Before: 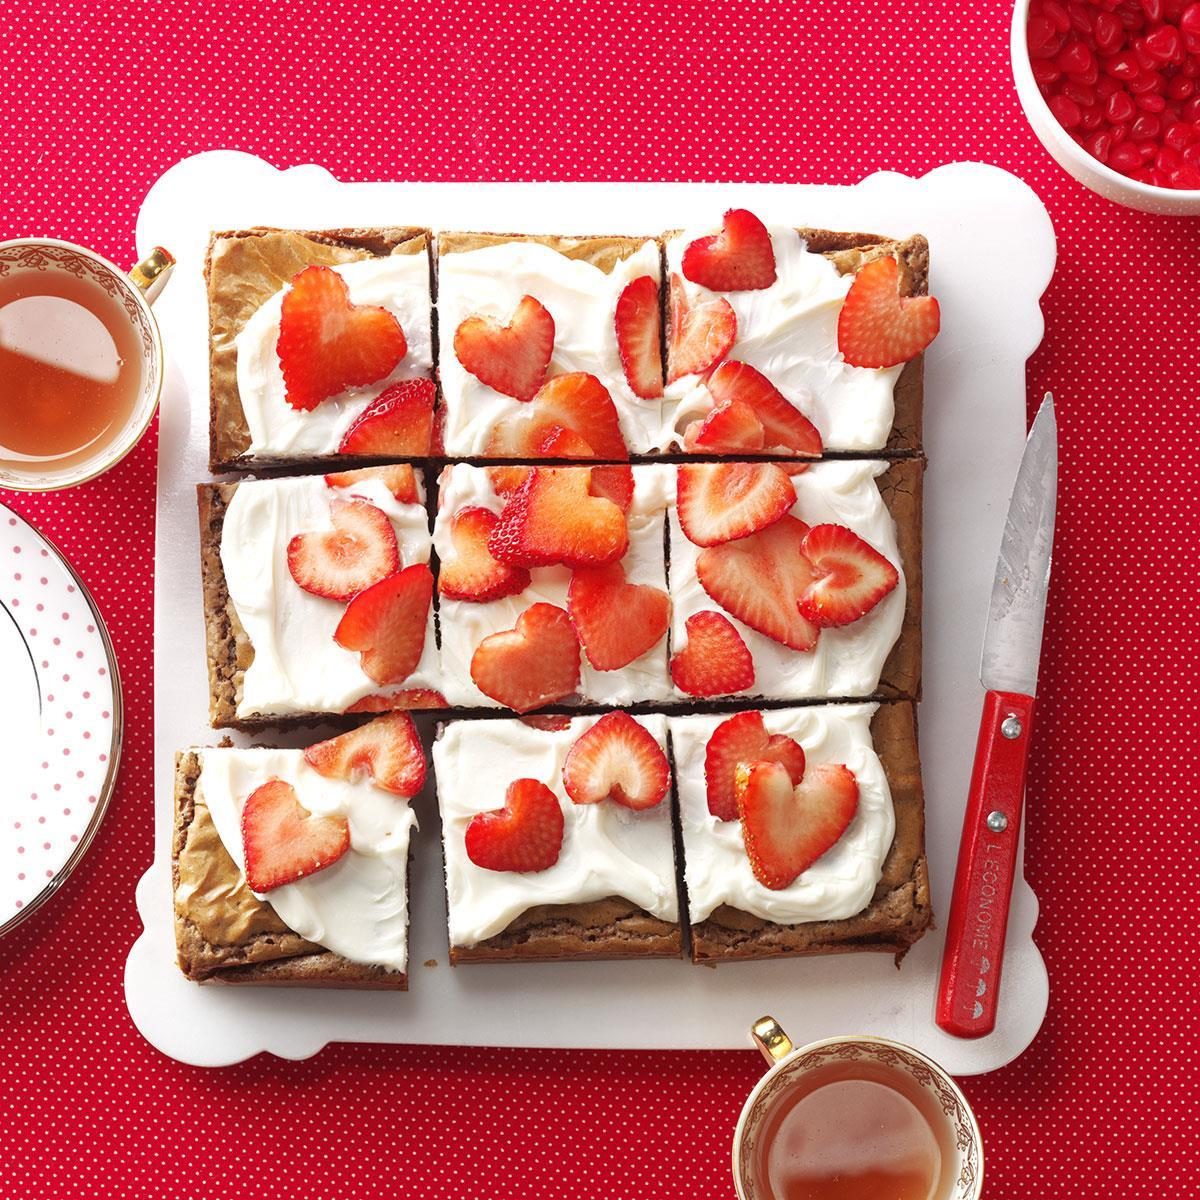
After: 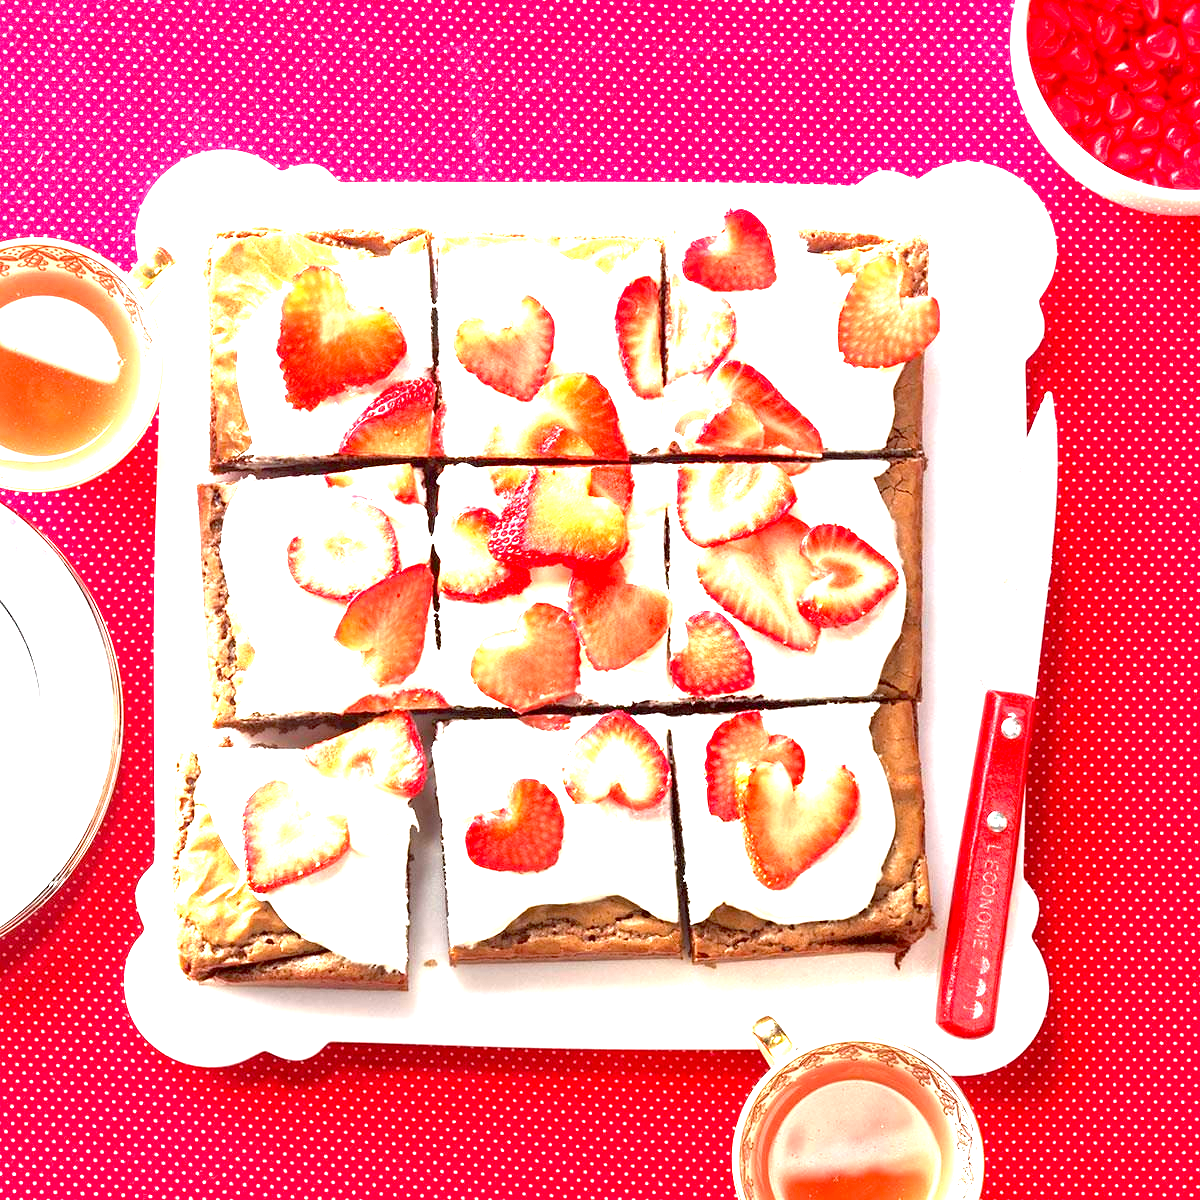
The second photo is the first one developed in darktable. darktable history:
local contrast: mode bilateral grid, contrast 21, coarseness 50, detail 119%, midtone range 0.2
exposure: black level correction 0.006, exposure 2.083 EV, compensate highlight preservation false
